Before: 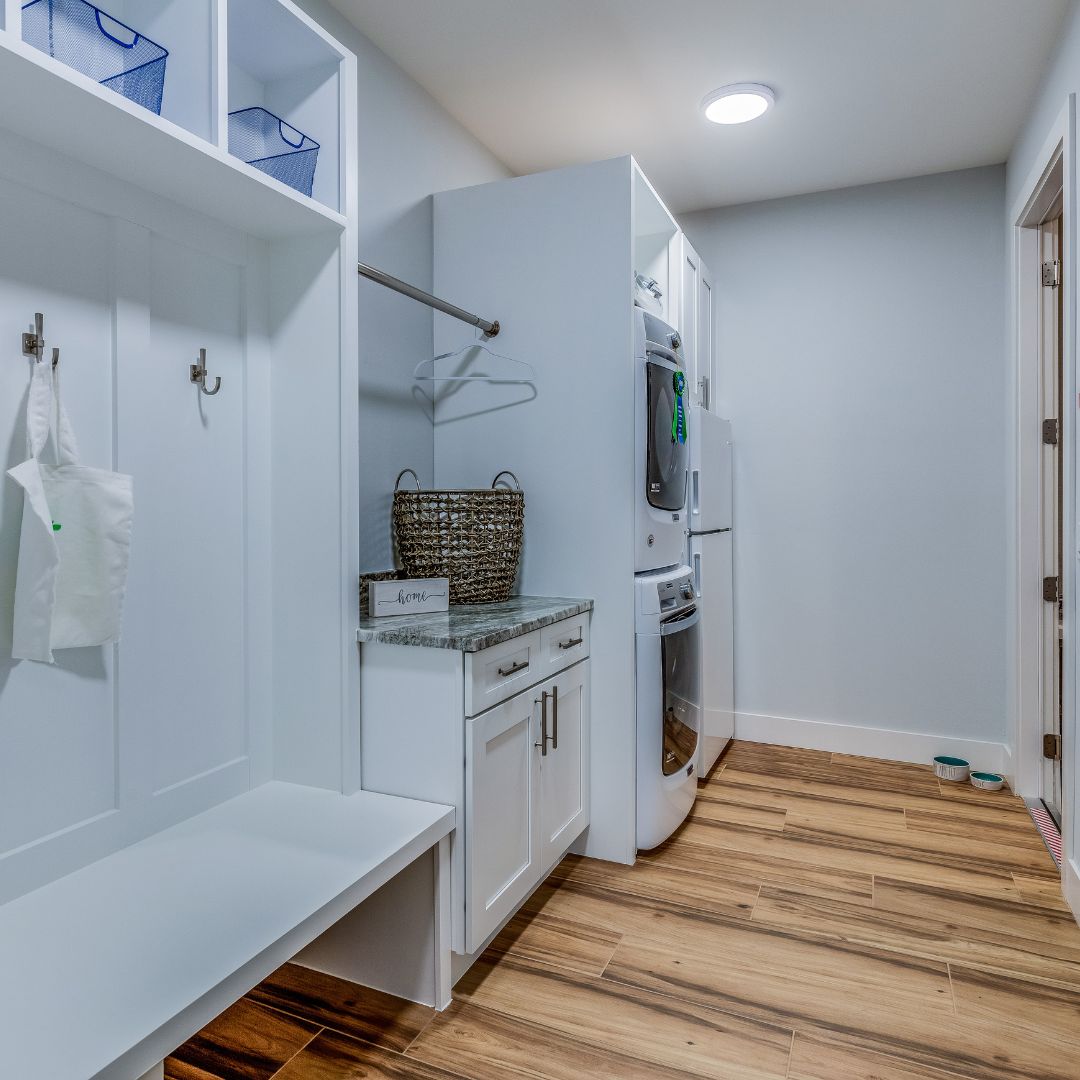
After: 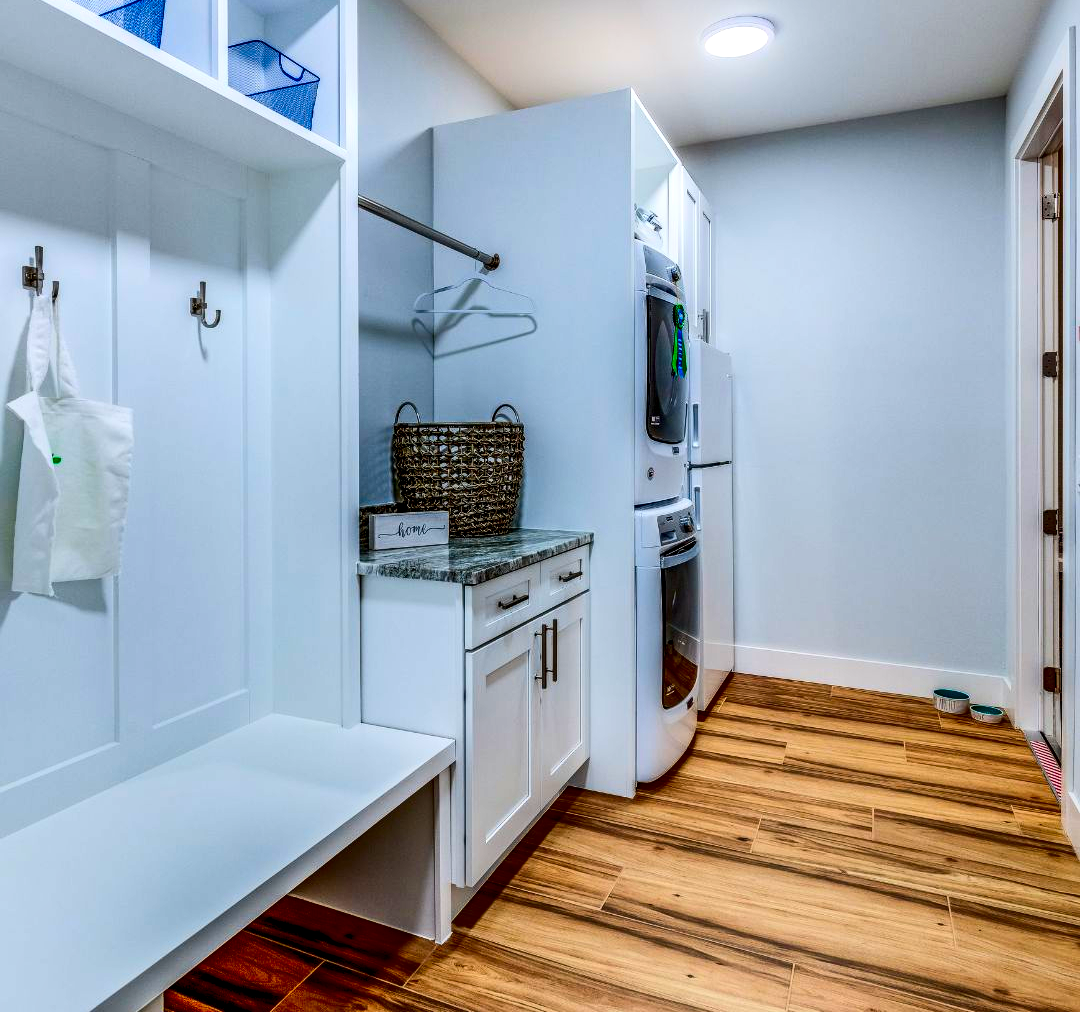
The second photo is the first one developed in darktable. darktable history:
local contrast: highlights 25%, shadows 75%, midtone range 0.75
contrast brightness saturation: contrast 0.26, brightness 0.02, saturation 0.87
crop and rotate: top 6.25%
